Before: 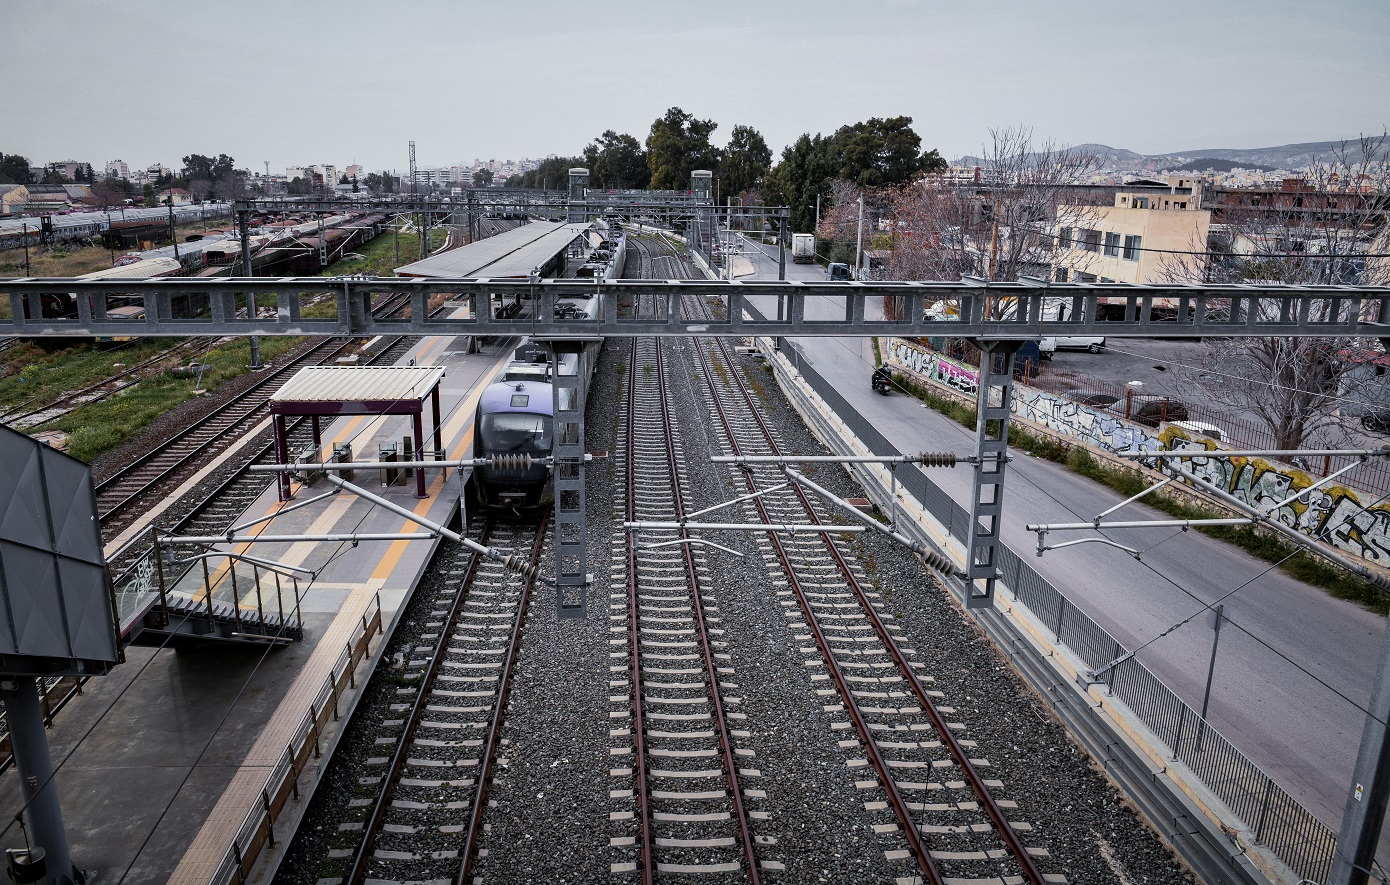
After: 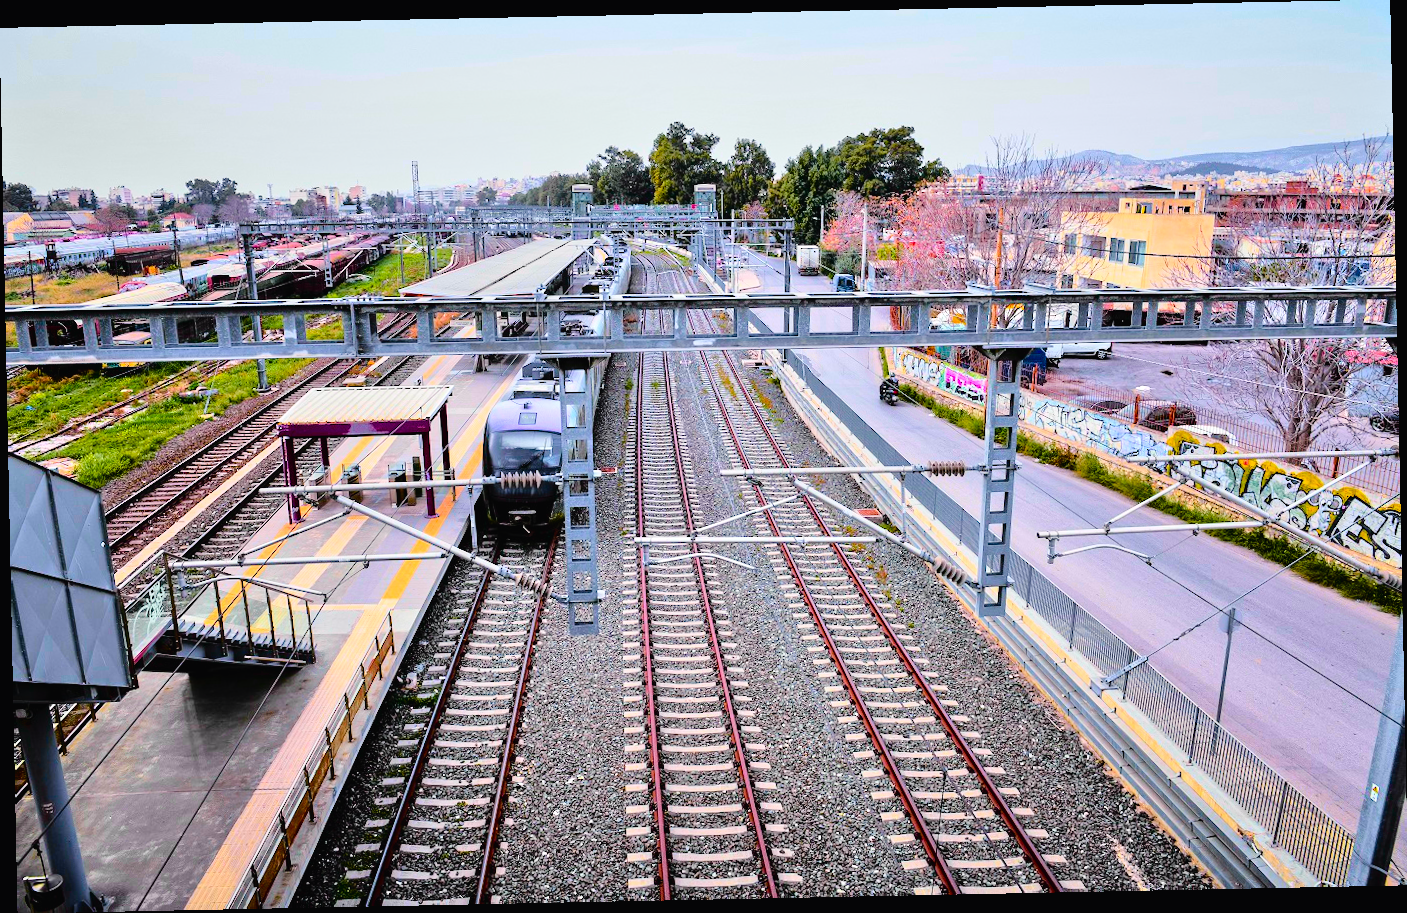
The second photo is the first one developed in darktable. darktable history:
tone equalizer: -7 EV 0.15 EV, -6 EV 0.6 EV, -5 EV 1.15 EV, -4 EV 1.33 EV, -3 EV 1.15 EV, -2 EV 0.6 EV, -1 EV 0.15 EV, mask exposure compensation -0.5 EV
tone curve: curves: ch0 [(0, 0.014) (0.12, 0.096) (0.386, 0.49) (0.54, 0.684) (0.751, 0.855) (0.89, 0.943) (0.998, 0.989)]; ch1 [(0, 0) (0.133, 0.099) (0.437, 0.41) (0.5, 0.5) (0.517, 0.536) (0.548, 0.575) (0.582, 0.639) (0.627, 0.692) (0.836, 0.868) (1, 1)]; ch2 [(0, 0) (0.374, 0.341) (0.456, 0.443) (0.478, 0.49) (0.501, 0.5) (0.528, 0.538) (0.55, 0.6) (0.572, 0.633) (0.702, 0.775) (1, 1)], color space Lab, independent channels, preserve colors none
color balance rgb: linear chroma grading › global chroma 23.15%, perceptual saturation grading › global saturation 28.7%, perceptual saturation grading › mid-tones 12.04%, perceptual saturation grading › shadows 10.19%, global vibrance 22.22%
rotate and perspective: rotation -1.17°, automatic cropping off
